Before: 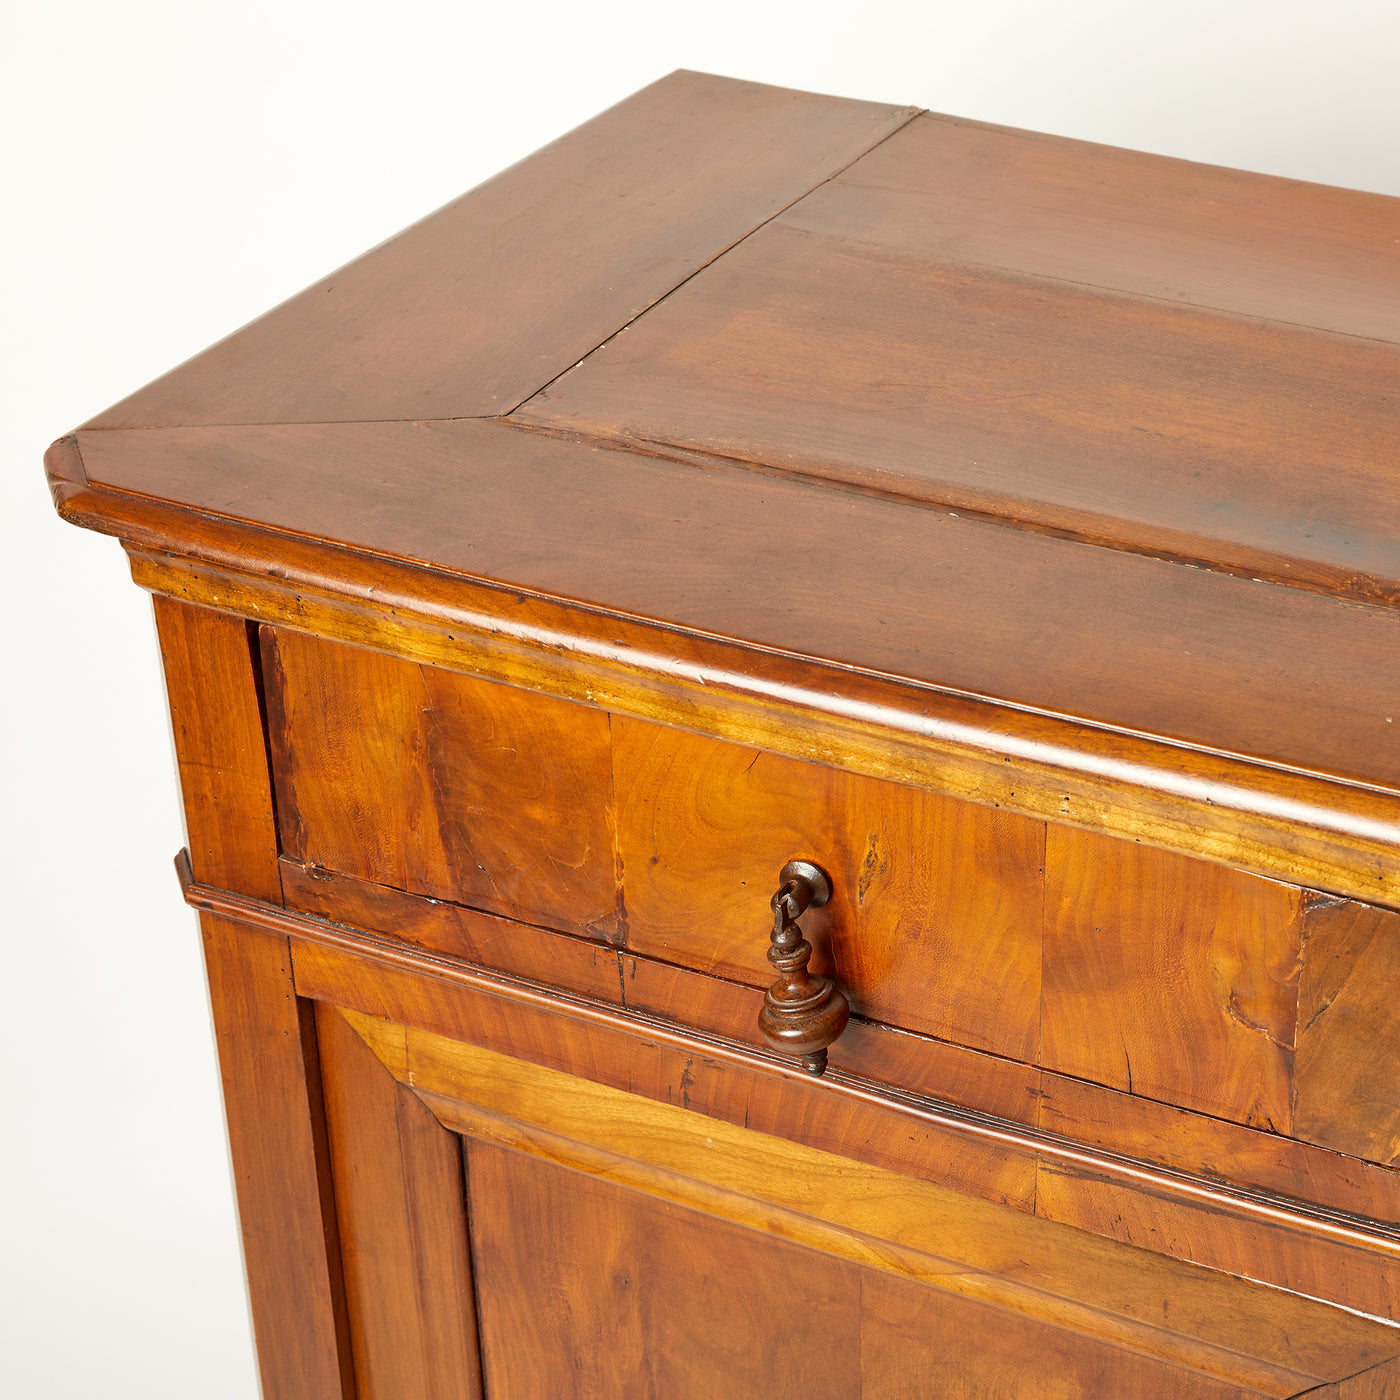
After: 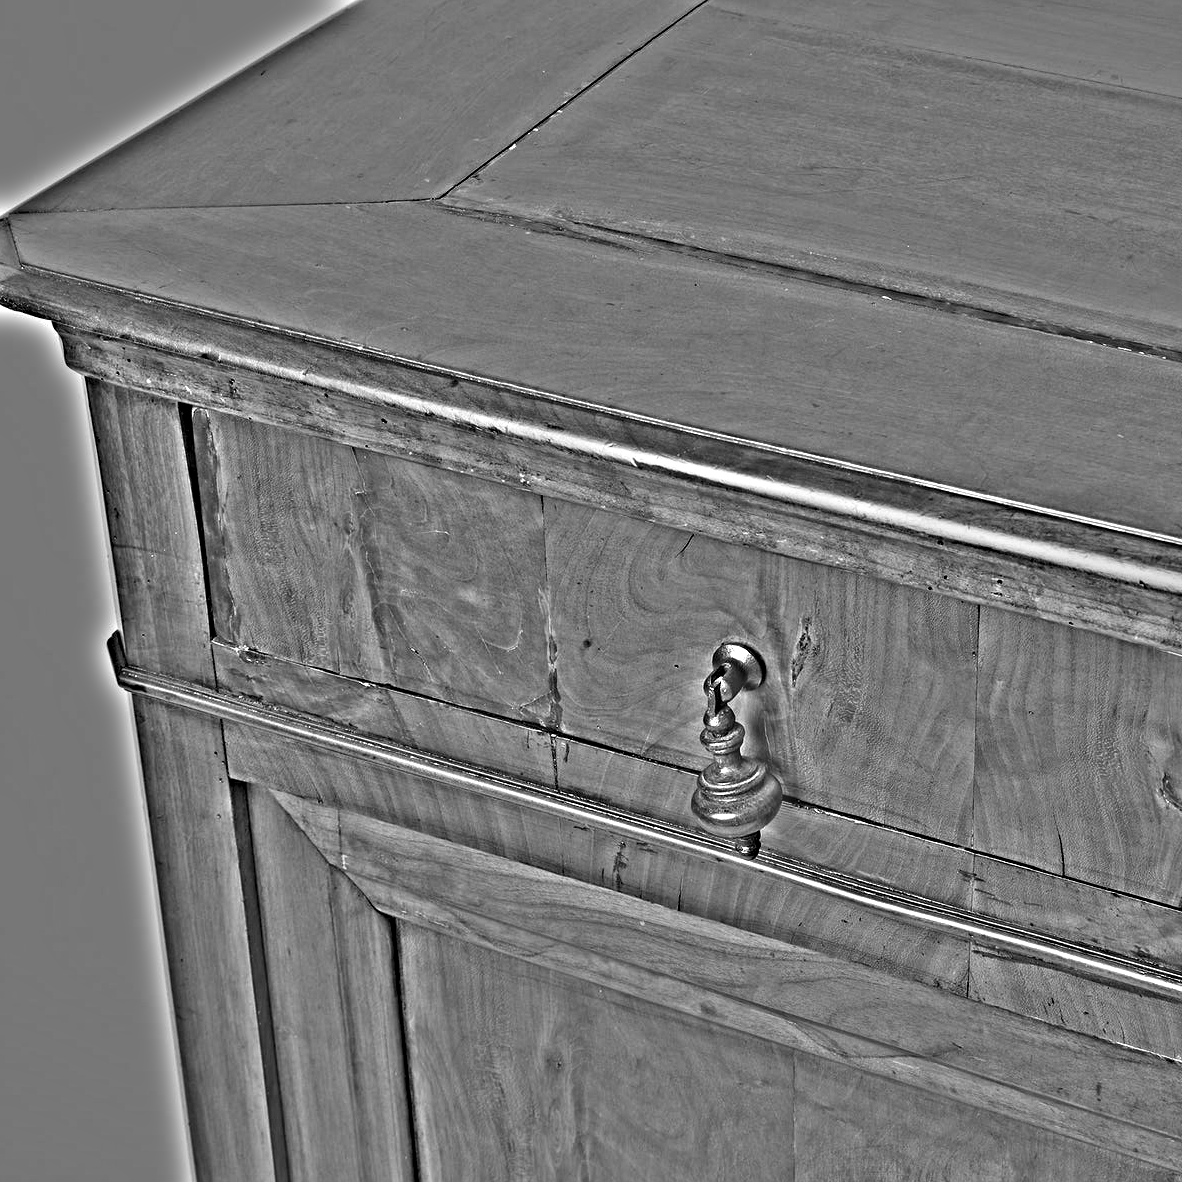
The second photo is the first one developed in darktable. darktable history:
color zones: curves: ch0 [(0.099, 0.624) (0.257, 0.596) (0.384, 0.376) (0.529, 0.492) (0.697, 0.564) (0.768, 0.532) (0.908, 0.644)]; ch1 [(0.112, 0.564) (0.254, 0.612) (0.432, 0.676) (0.592, 0.456) (0.743, 0.684) (0.888, 0.536)]; ch2 [(0.25, 0.5) (0.469, 0.36) (0.75, 0.5)]
crop and rotate: left 4.842%, top 15.51%, right 10.668%
vibrance: vibrance 10%
highpass: sharpness 49.79%, contrast boost 49.79%
